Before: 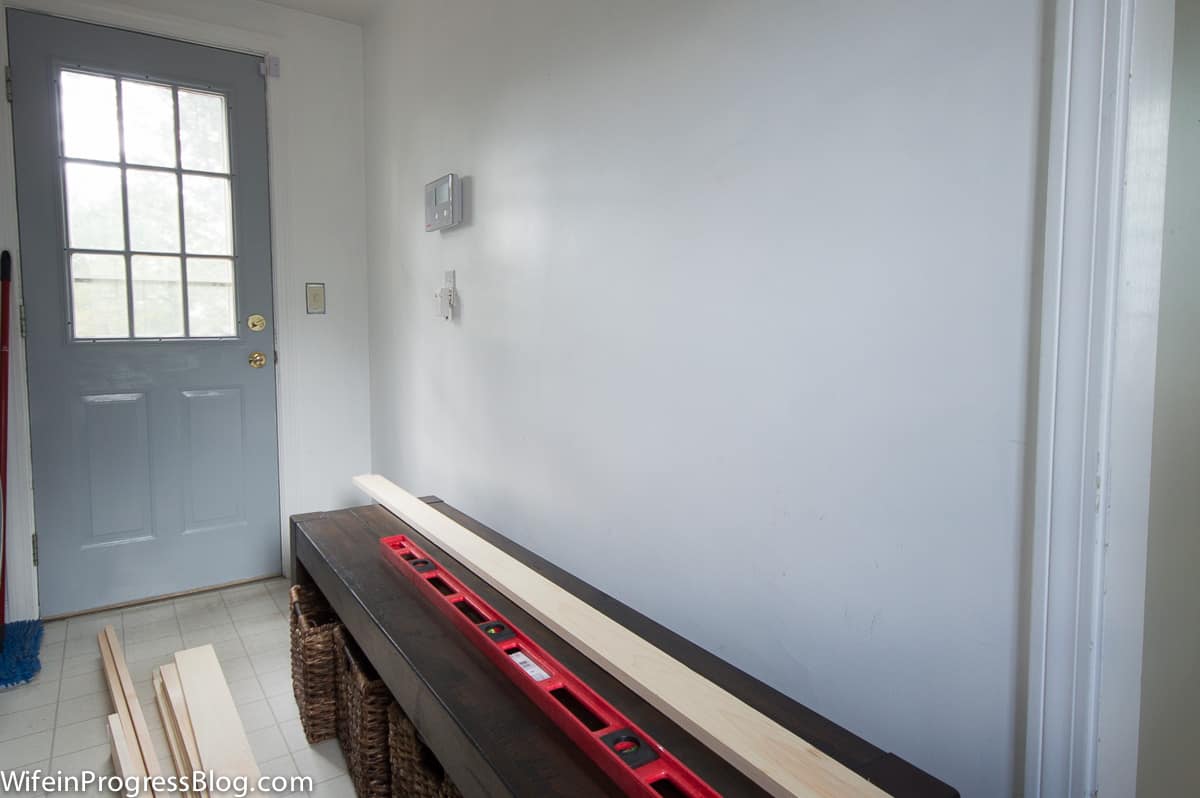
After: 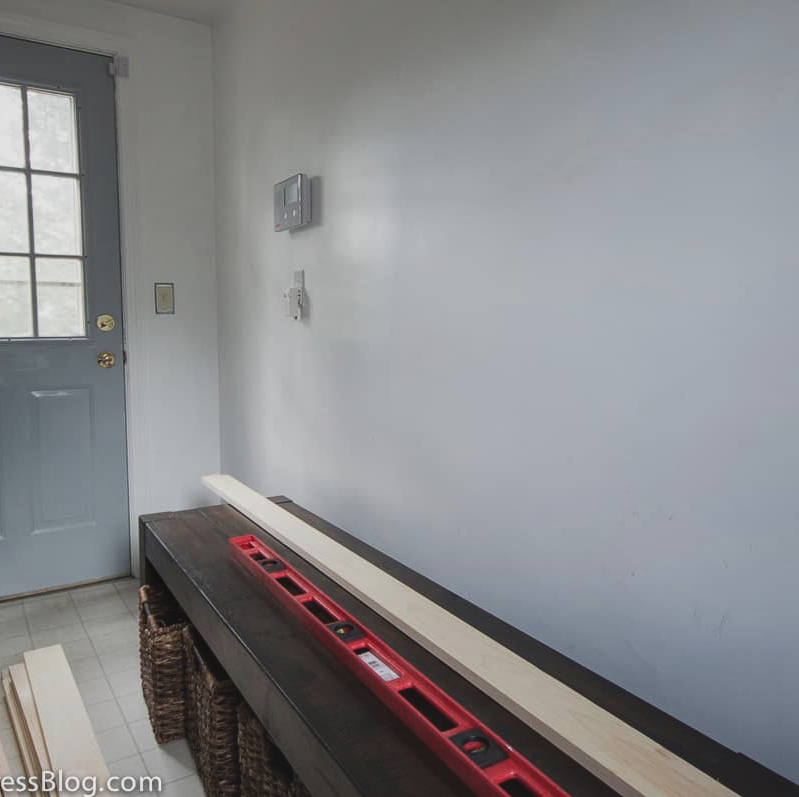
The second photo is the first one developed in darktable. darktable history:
crop and rotate: left 12.648%, right 20.685%
local contrast: detail 130%
exposure: black level correction -0.015, exposure -0.5 EV, compensate highlight preservation false
